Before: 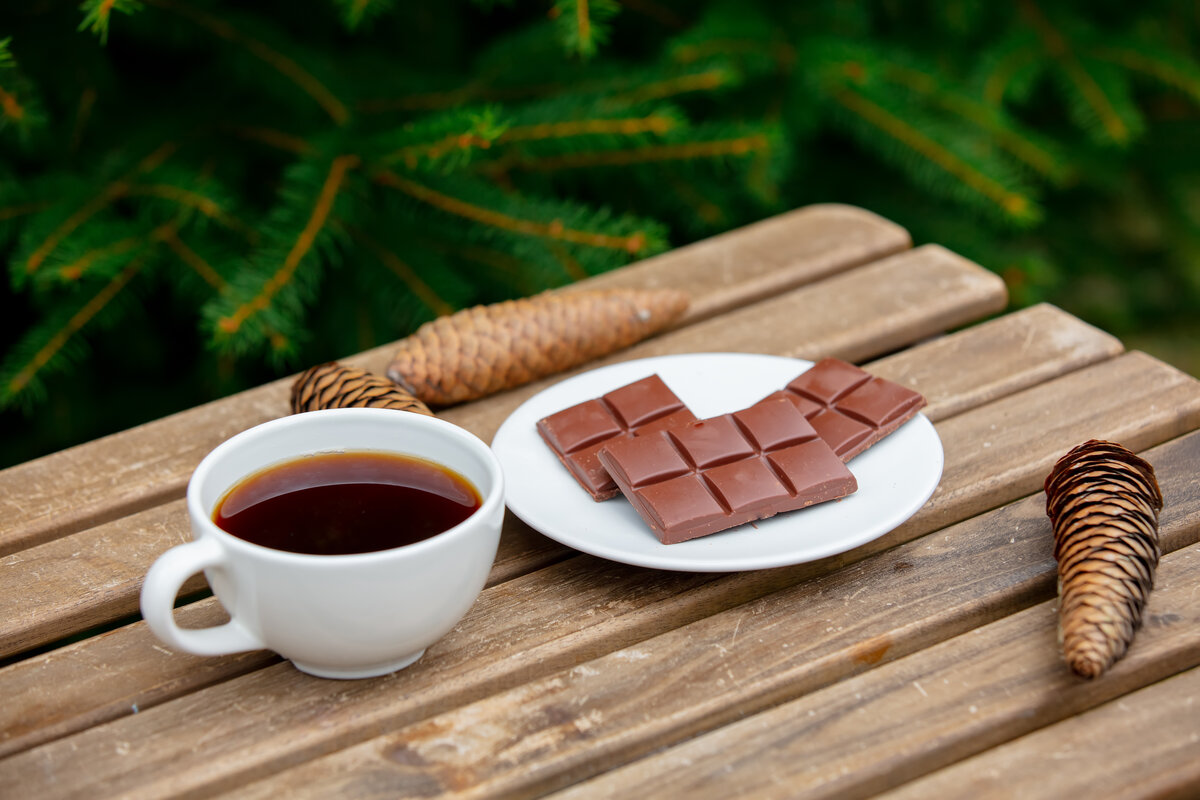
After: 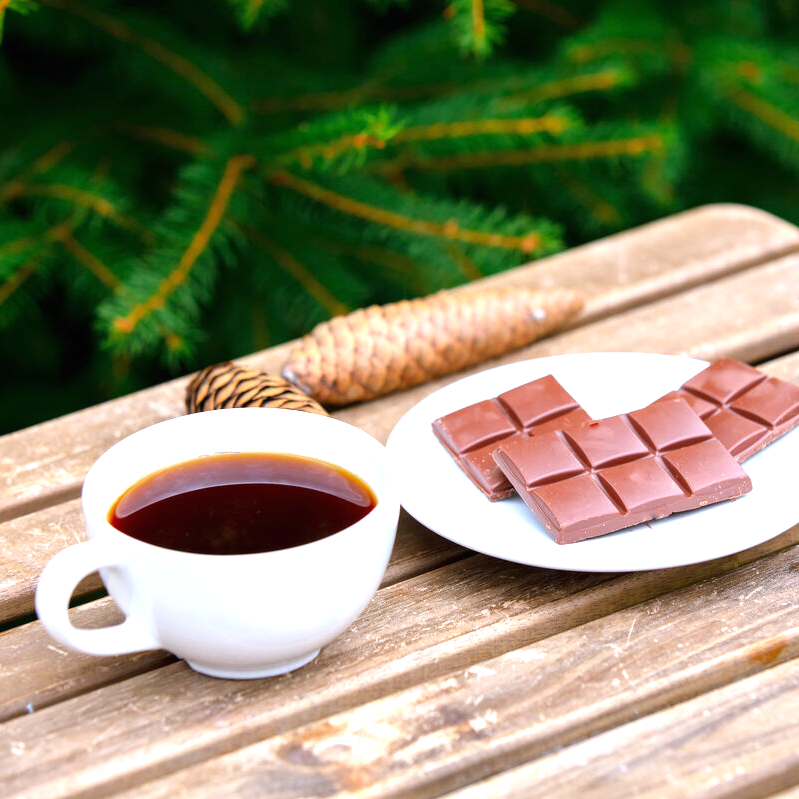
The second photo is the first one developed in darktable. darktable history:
crop and rotate: left 8.786%, right 24.548%
white balance: red 0.967, blue 1.119, emerald 0.756
exposure: black level correction 0, exposure 1.1 EV, compensate exposure bias true, compensate highlight preservation false
